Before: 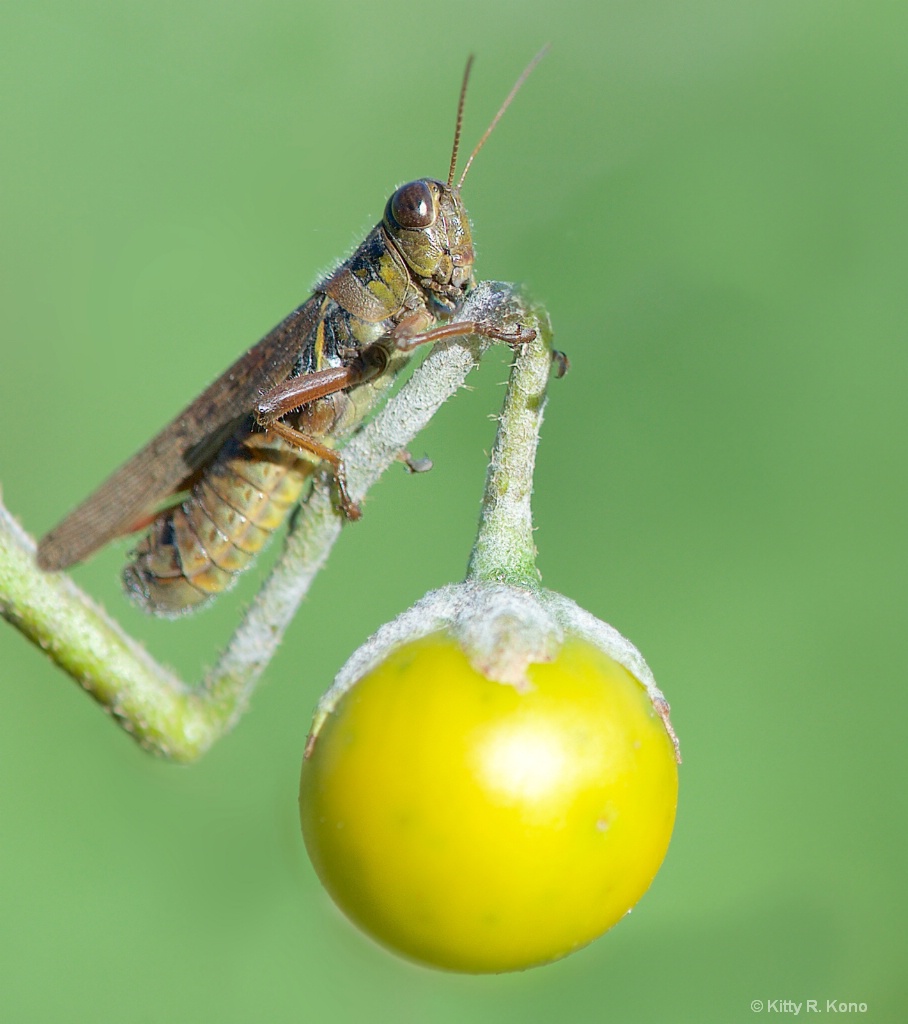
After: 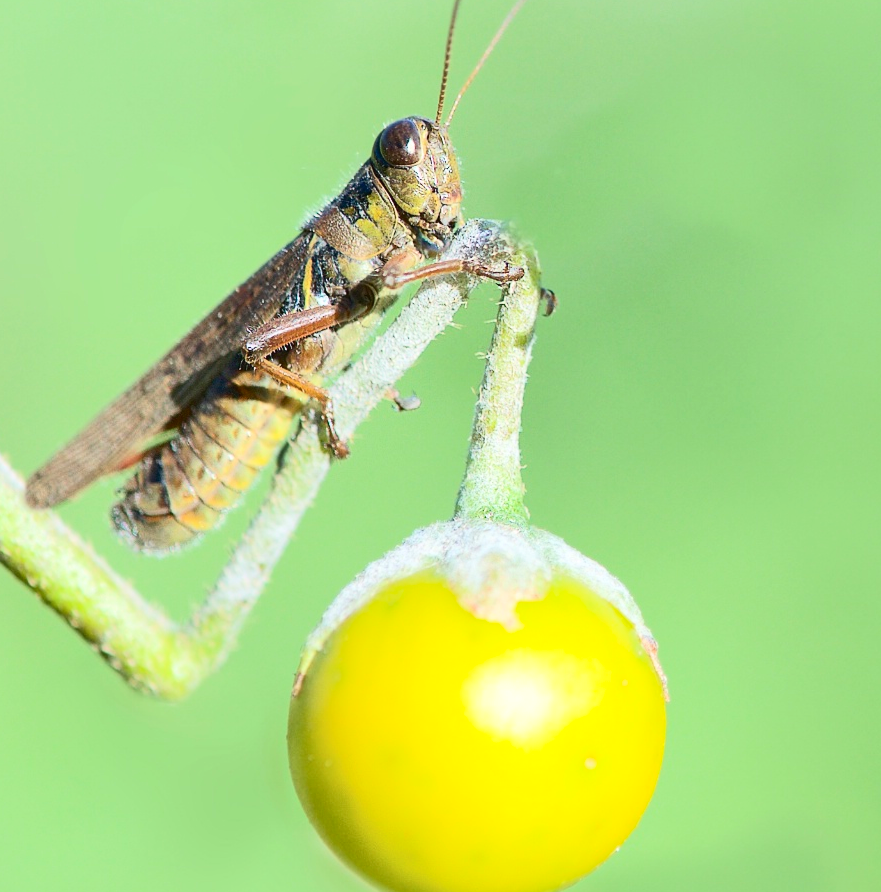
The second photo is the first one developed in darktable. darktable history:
contrast brightness saturation: contrast 0.196, brightness 0.169, saturation 0.216
crop: left 1.355%, top 6.151%, right 1.563%, bottom 6.691%
tone curve: curves: ch0 [(0, 0) (0.003, 0.003) (0.011, 0.012) (0.025, 0.023) (0.044, 0.04) (0.069, 0.056) (0.1, 0.082) (0.136, 0.107) (0.177, 0.144) (0.224, 0.186) (0.277, 0.237) (0.335, 0.297) (0.399, 0.37) (0.468, 0.465) (0.543, 0.567) (0.623, 0.68) (0.709, 0.782) (0.801, 0.86) (0.898, 0.924) (1, 1)], color space Lab, independent channels, preserve colors none
